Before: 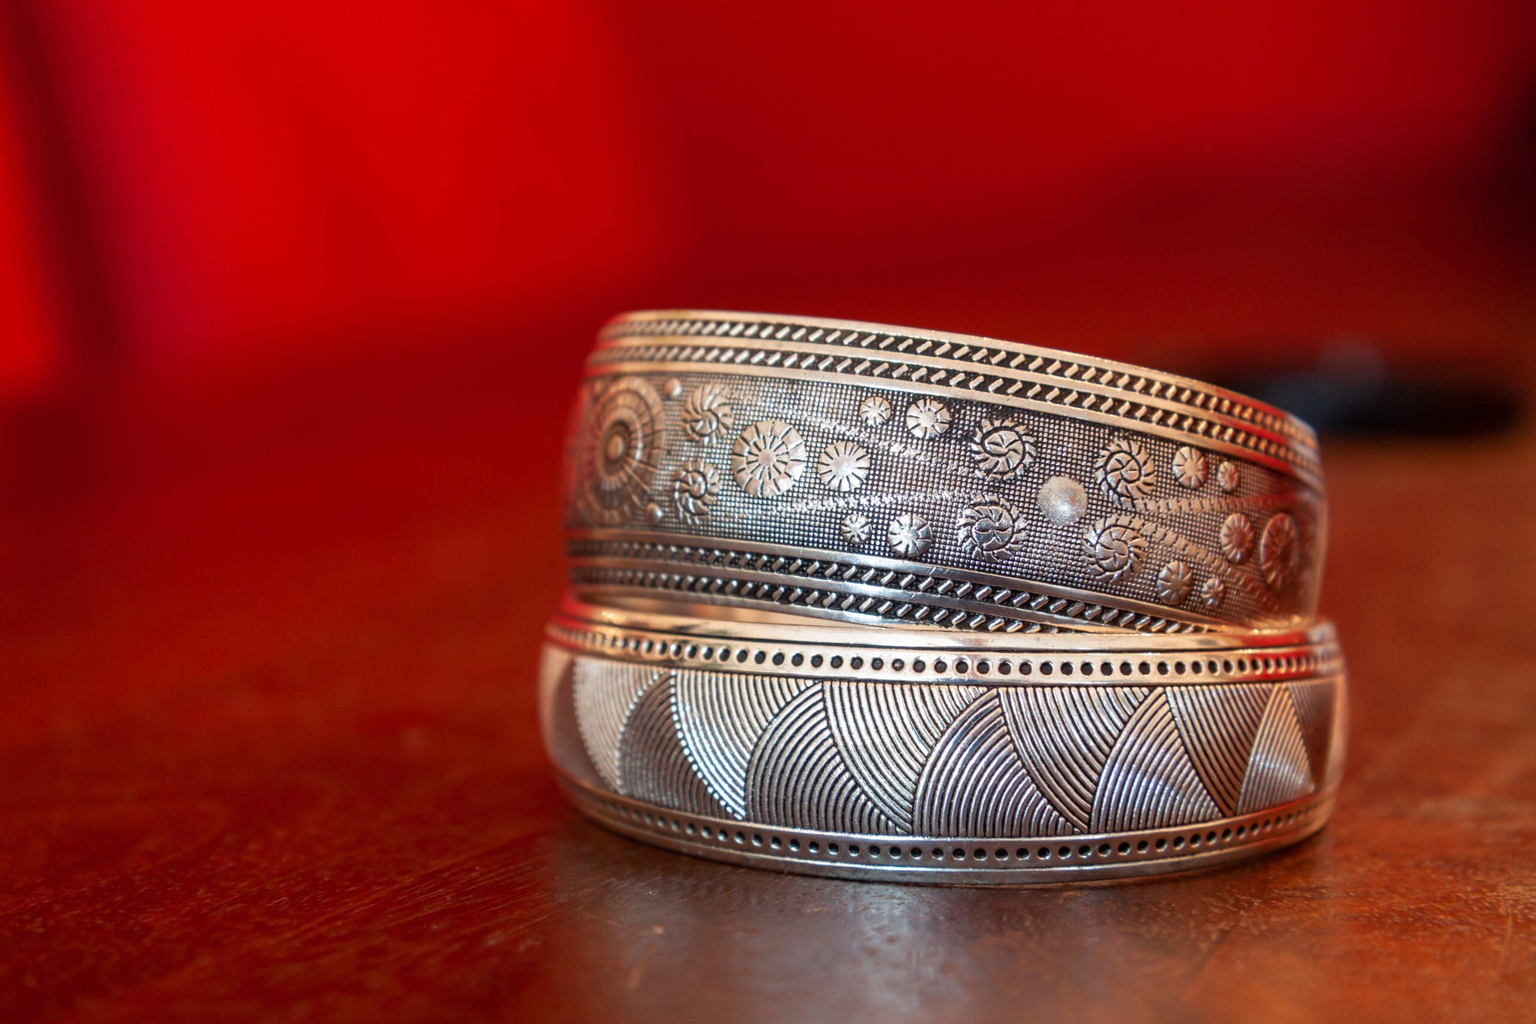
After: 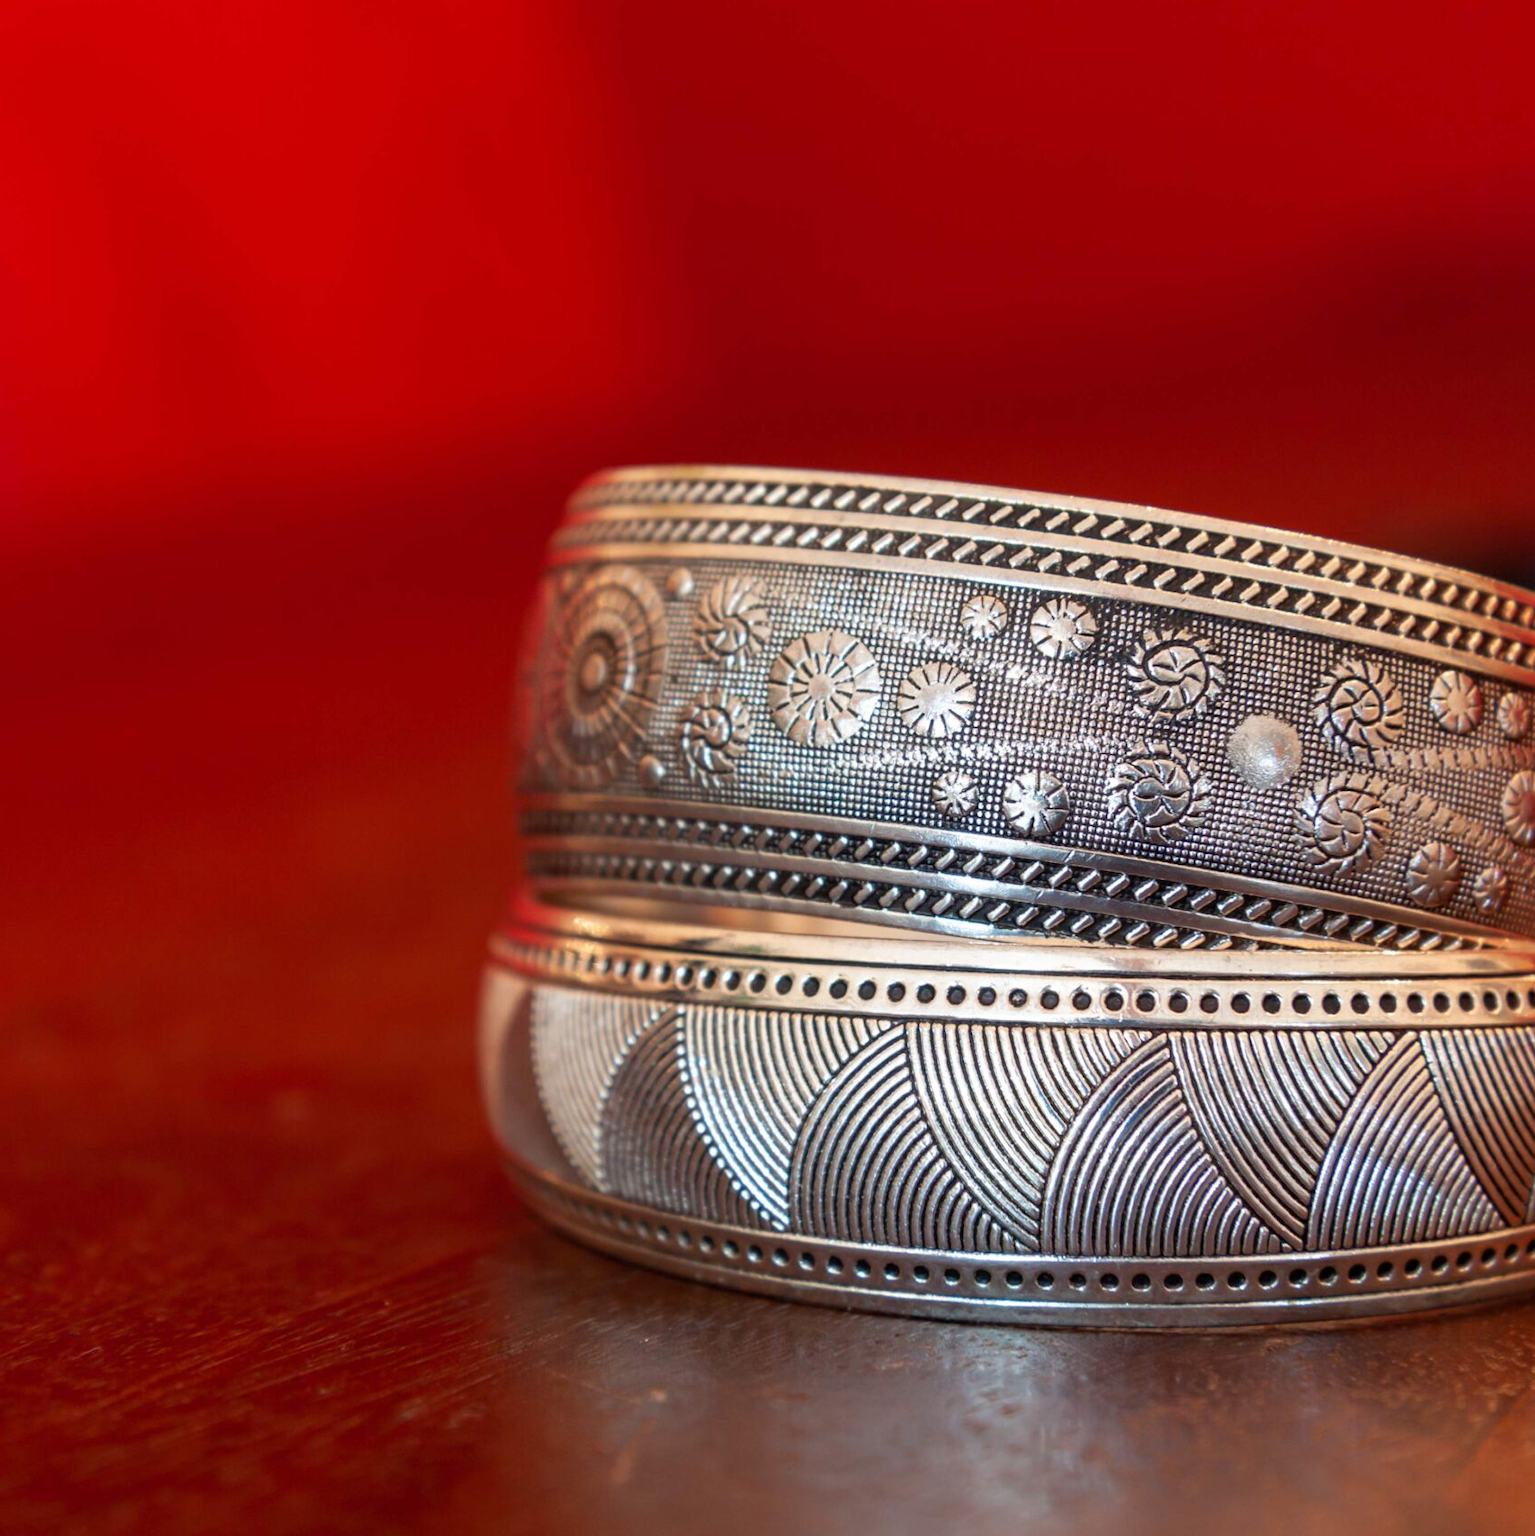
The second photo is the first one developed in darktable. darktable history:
crop and rotate: left 14.3%, right 19.084%
